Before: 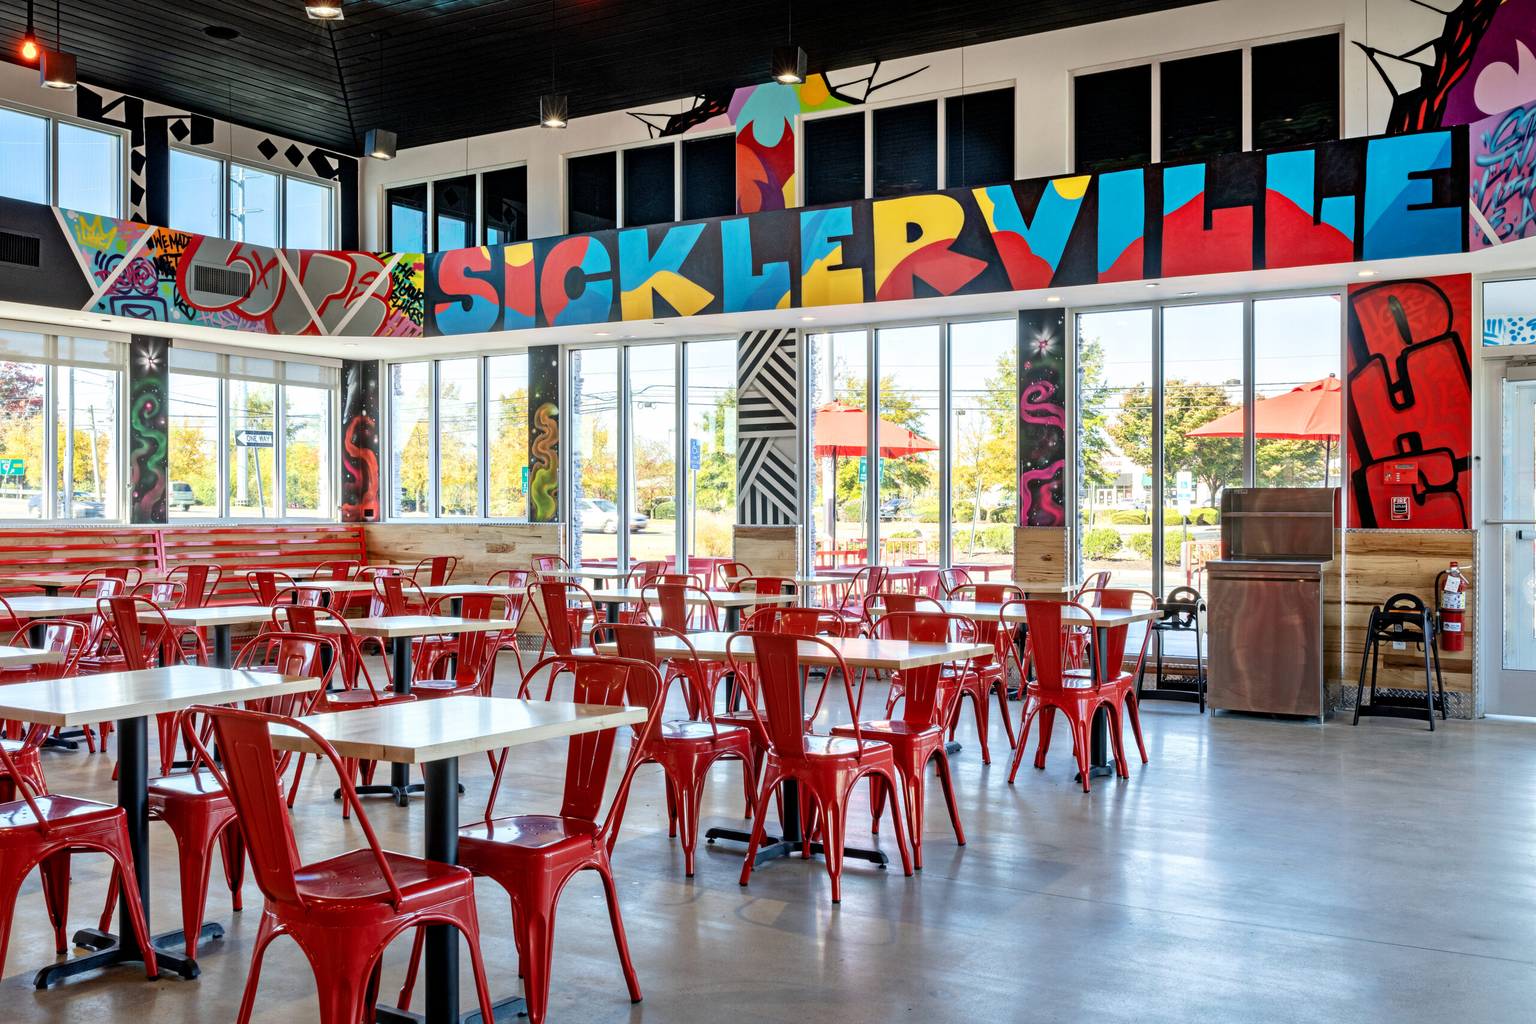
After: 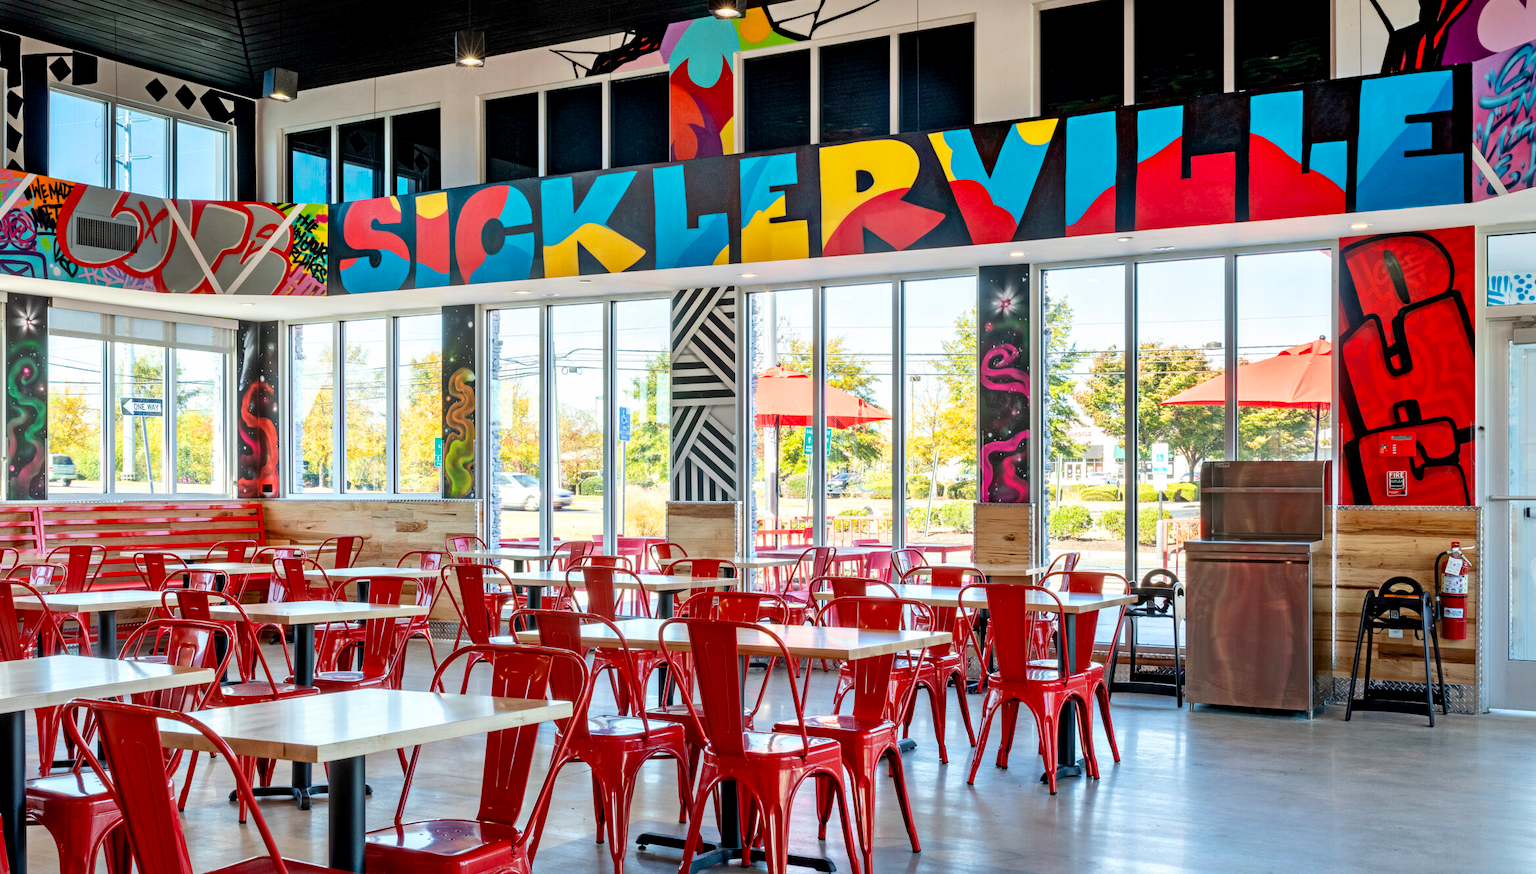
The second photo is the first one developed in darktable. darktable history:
exposure: black level correction 0.001, compensate highlight preservation false
crop: left 8.155%, top 6.611%, bottom 15.385%
